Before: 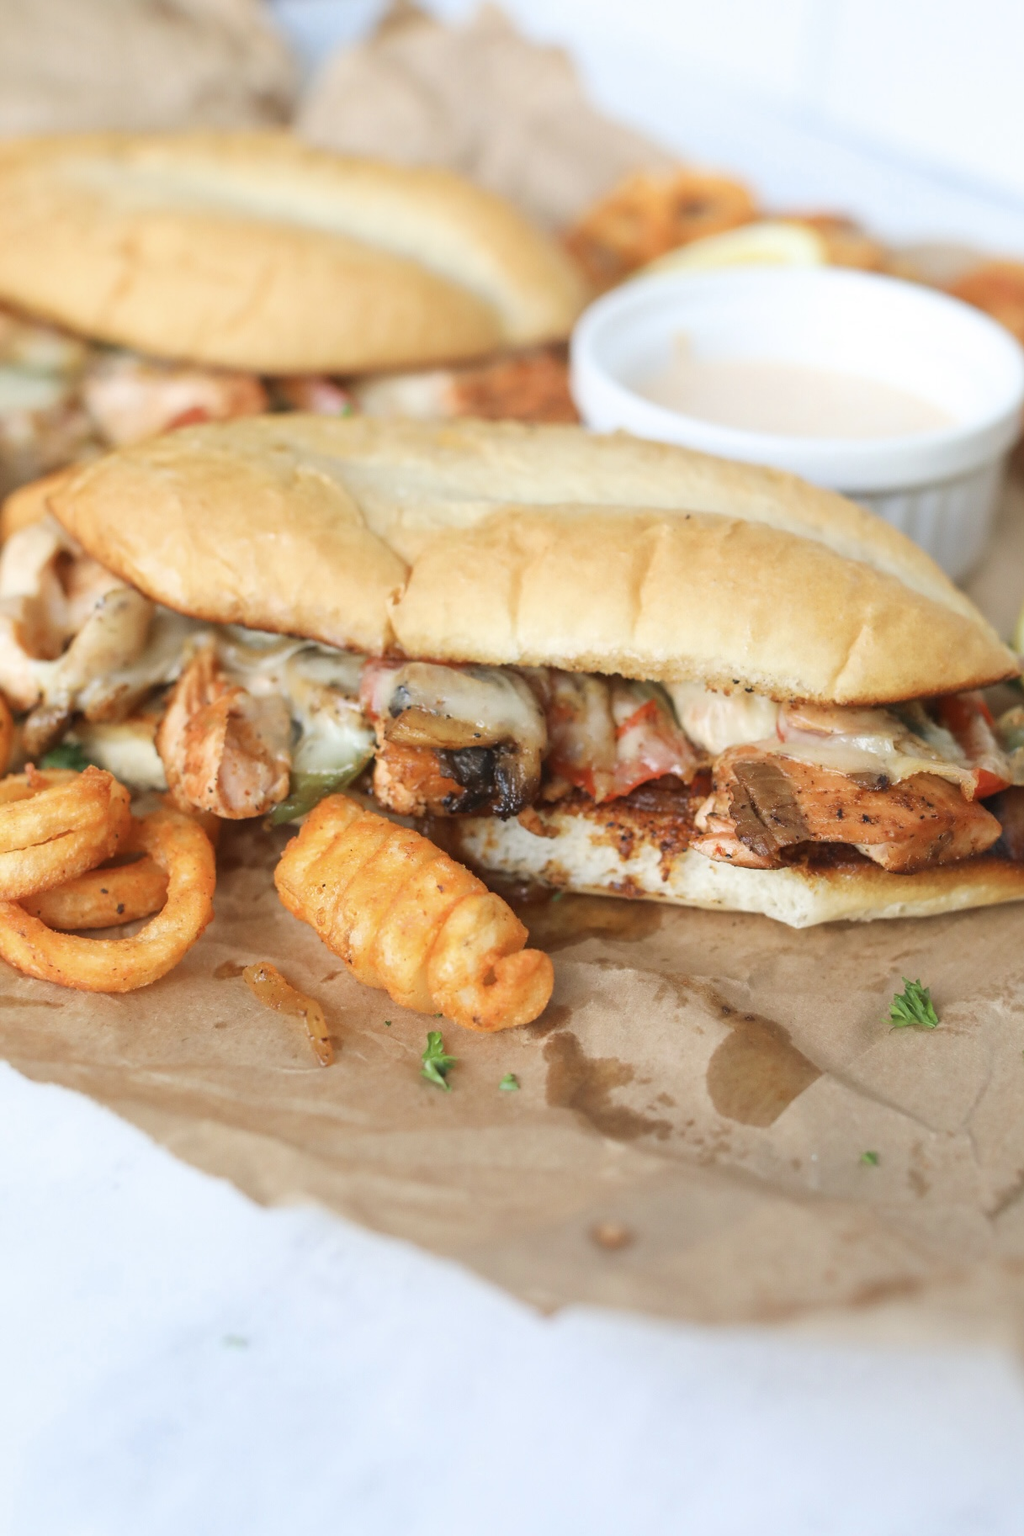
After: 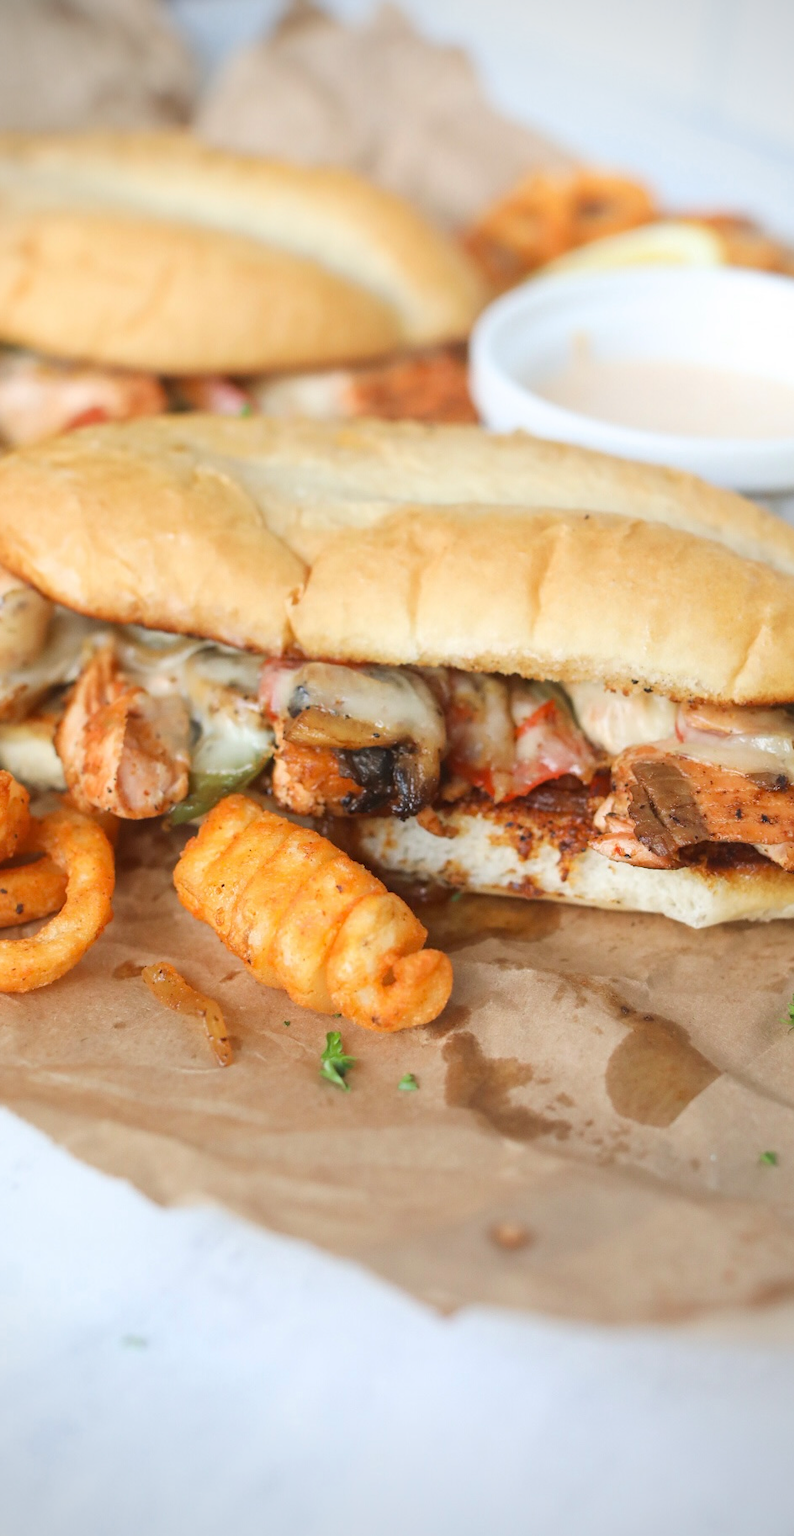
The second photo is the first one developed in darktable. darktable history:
crop: left 9.89%, right 12.499%
vignetting: unbound false
